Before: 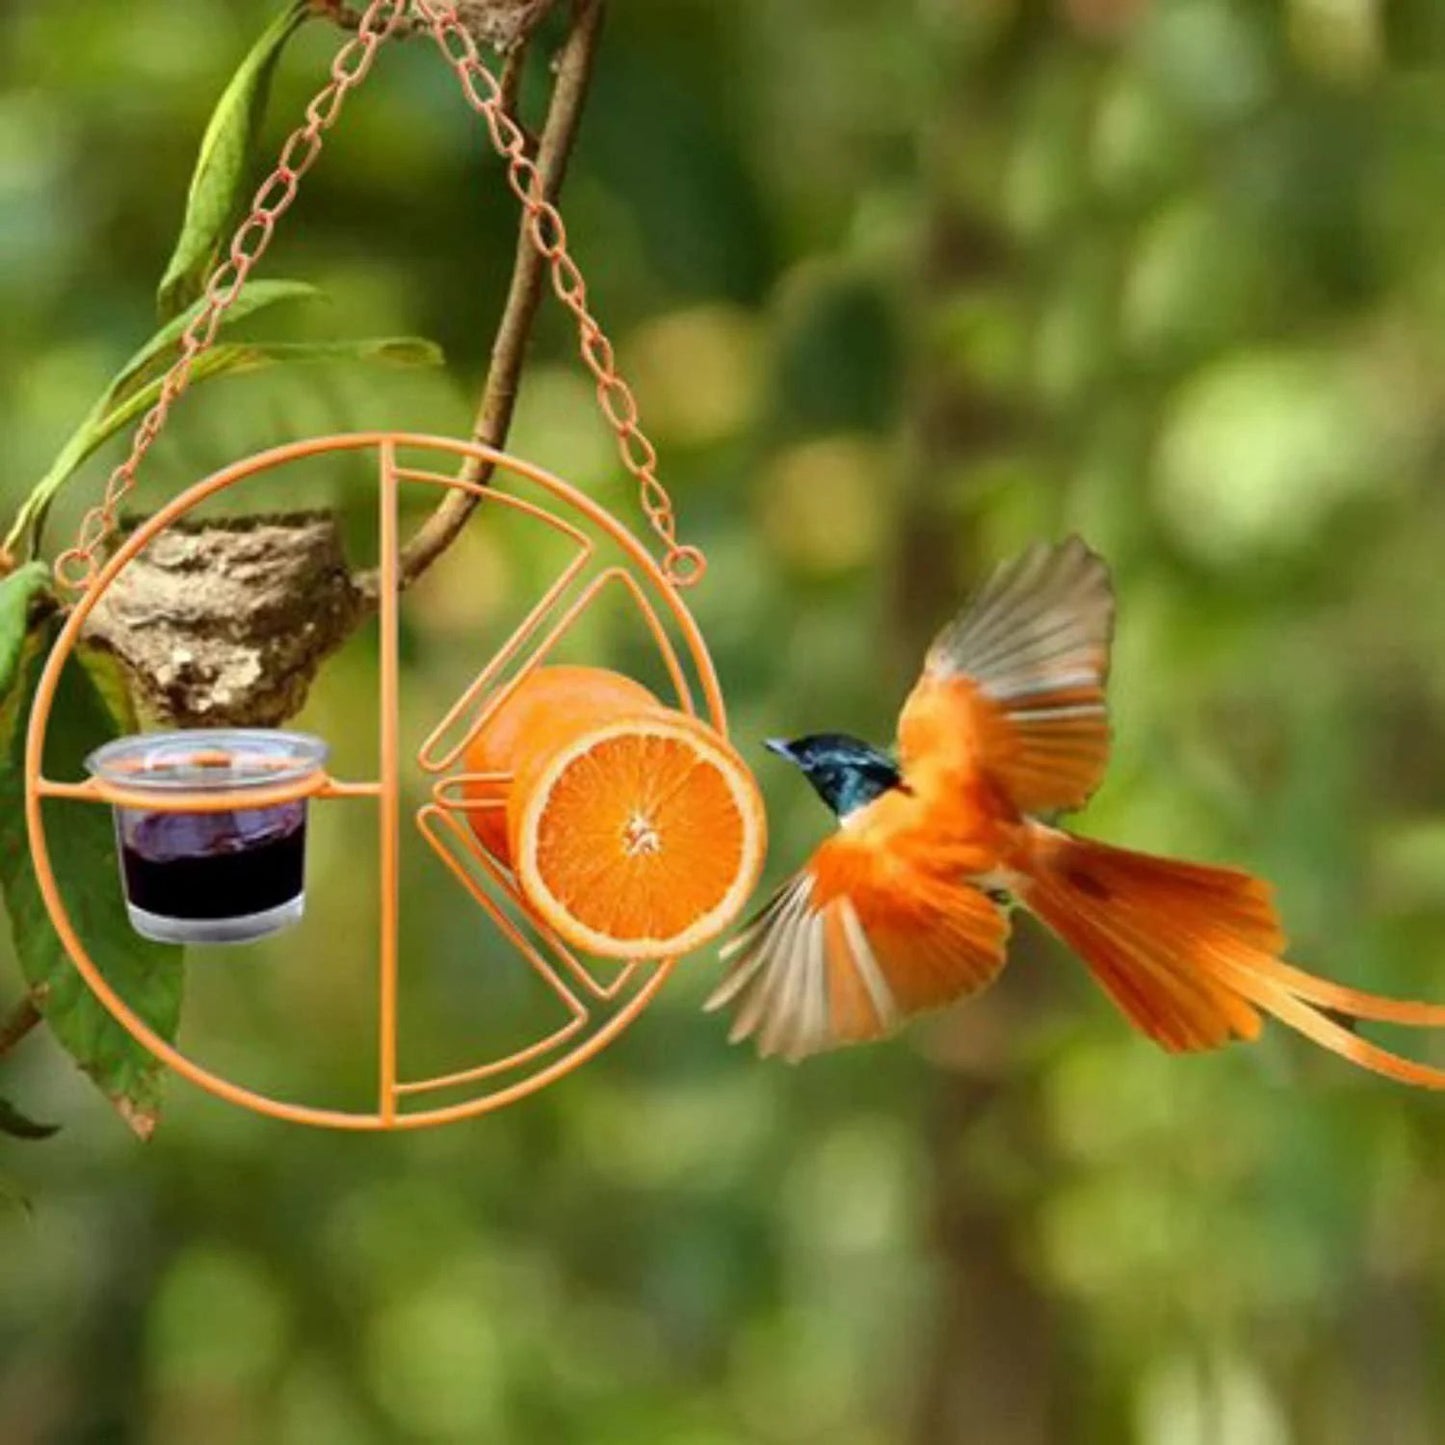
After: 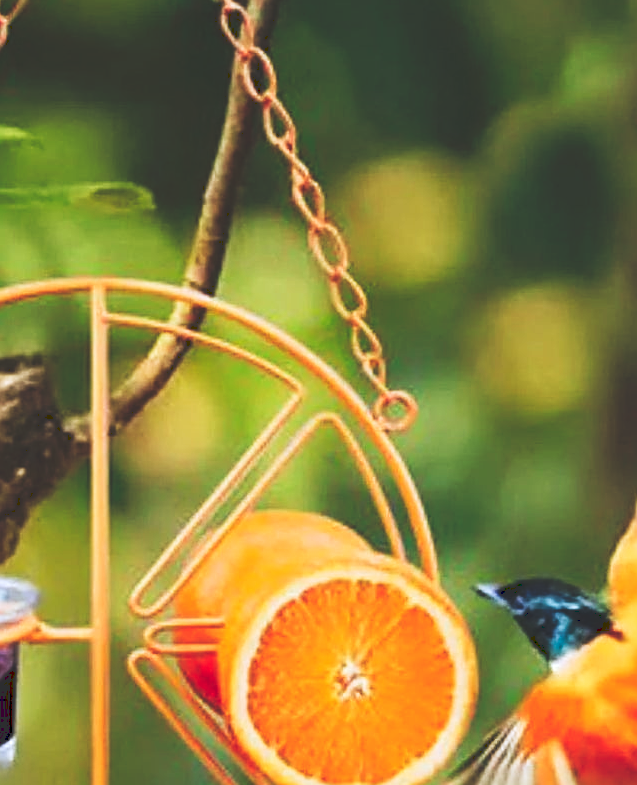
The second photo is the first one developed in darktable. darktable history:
crop: left 20.003%, top 10.786%, right 35.886%, bottom 34.859%
sharpen: on, module defaults
color correction: highlights a* -0.642, highlights b* -9.25
tone curve: curves: ch0 [(0, 0) (0.003, 0.183) (0.011, 0.183) (0.025, 0.184) (0.044, 0.188) (0.069, 0.197) (0.1, 0.204) (0.136, 0.212) (0.177, 0.226) (0.224, 0.24) (0.277, 0.273) (0.335, 0.322) (0.399, 0.388) (0.468, 0.468) (0.543, 0.579) (0.623, 0.686) (0.709, 0.792) (0.801, 0.877) (0.898, 0.939) (1, 1)], preserve colors none
